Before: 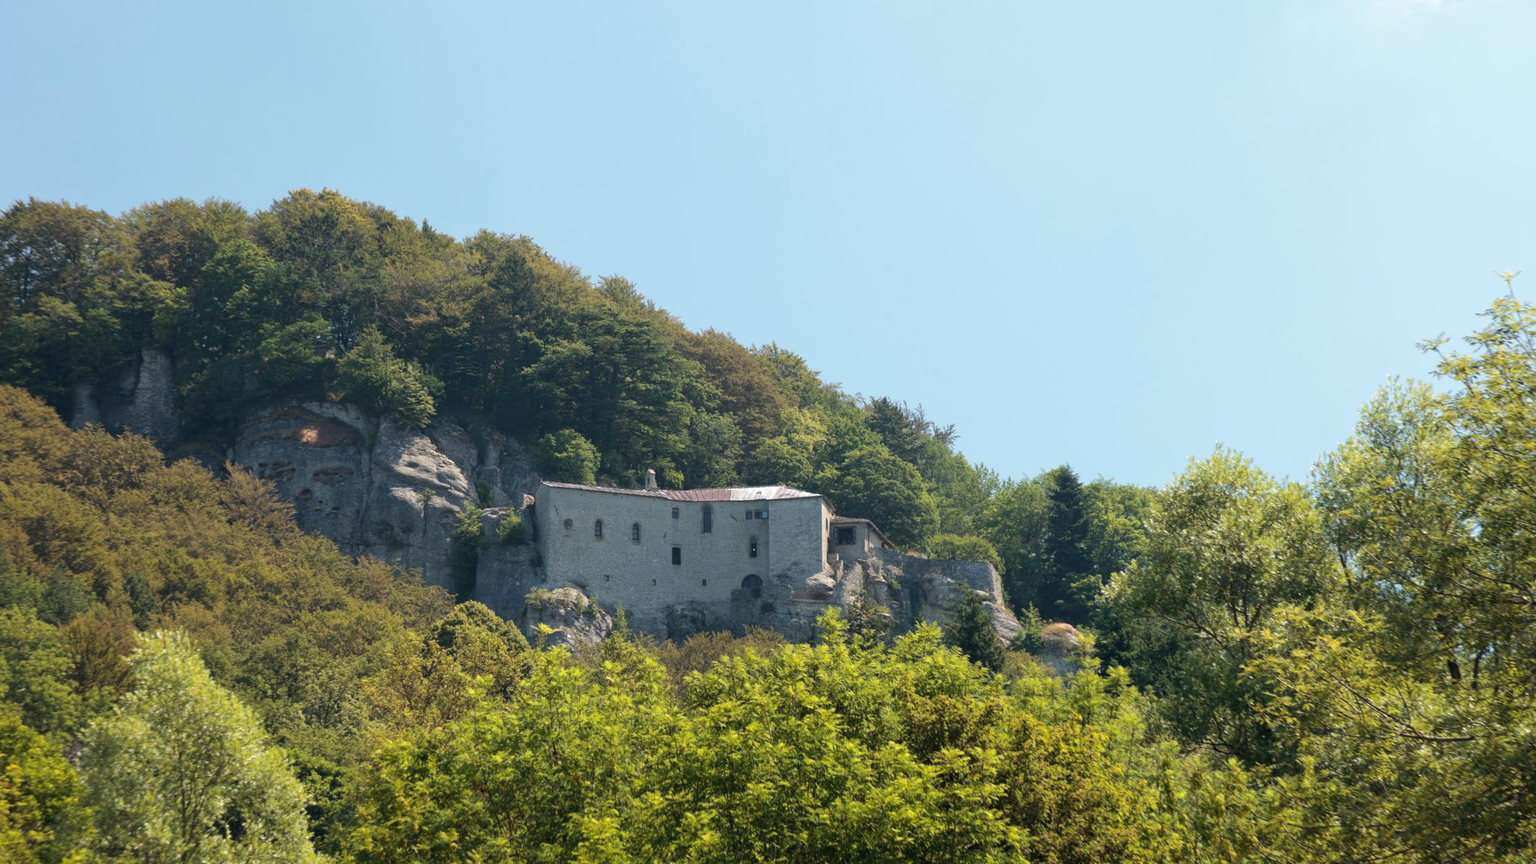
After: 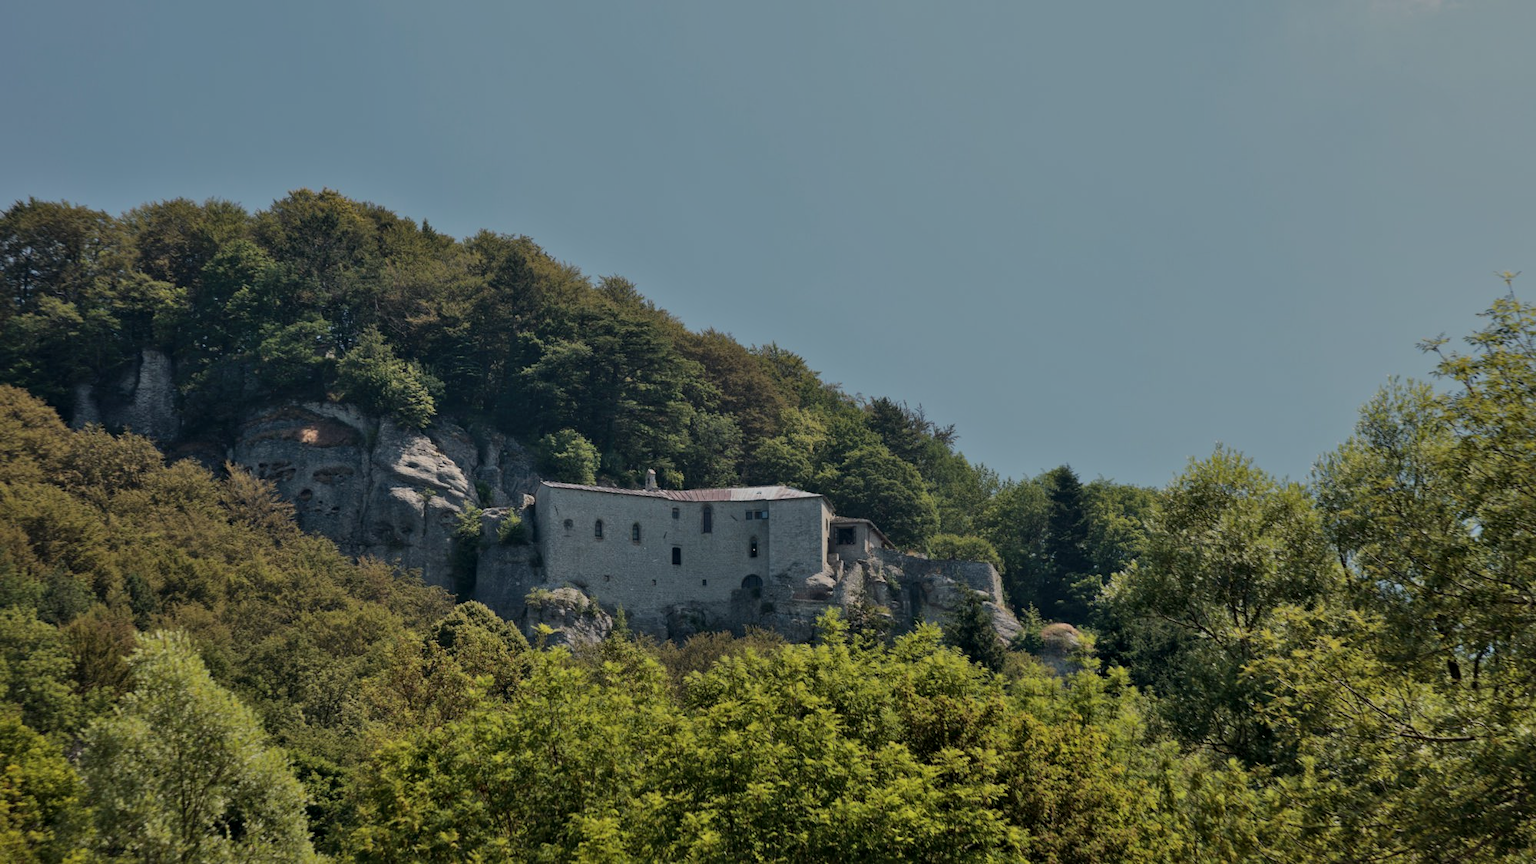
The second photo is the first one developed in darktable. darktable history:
shadows and highlights: soften with gaussian
exposure: exposure -1.468 EV, compensate highlight preservation false
local contrast: mode bilateral grid, contrast 30, coarseness 25, midtone range 0.2
